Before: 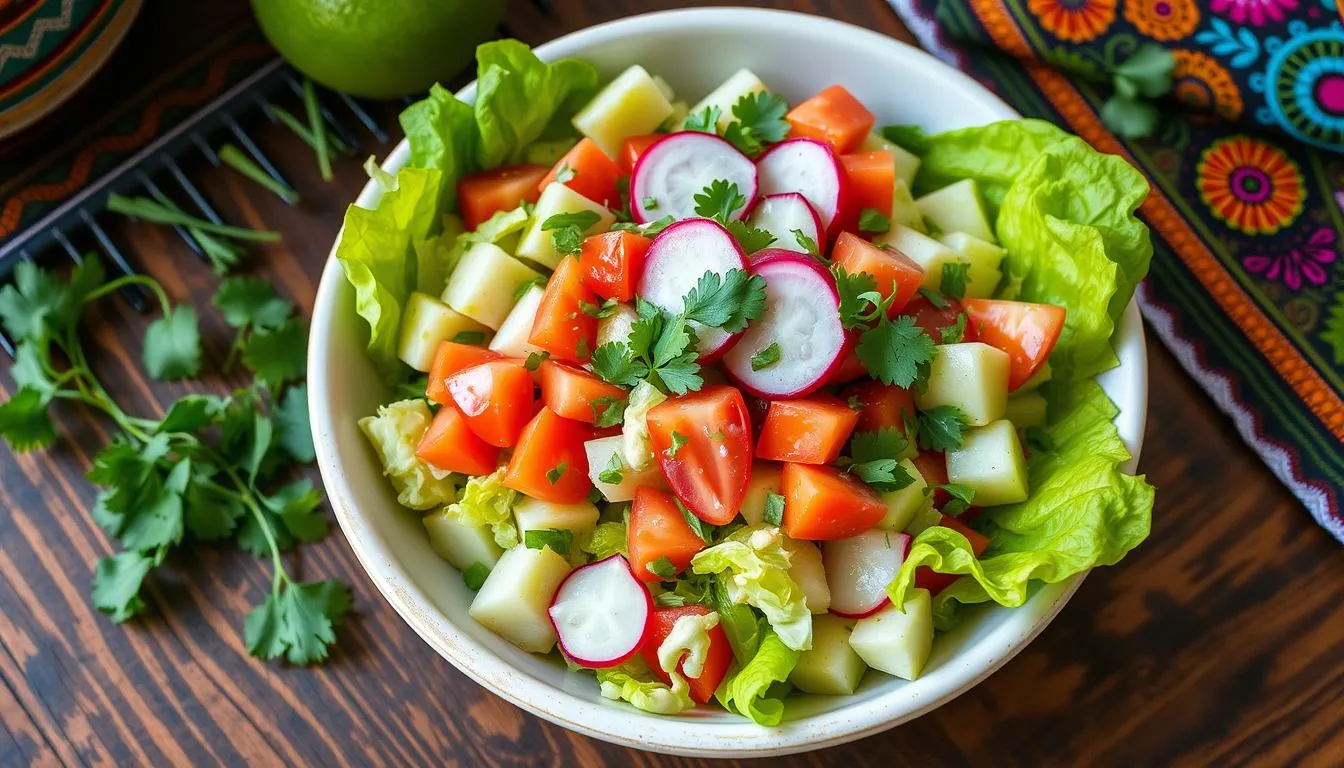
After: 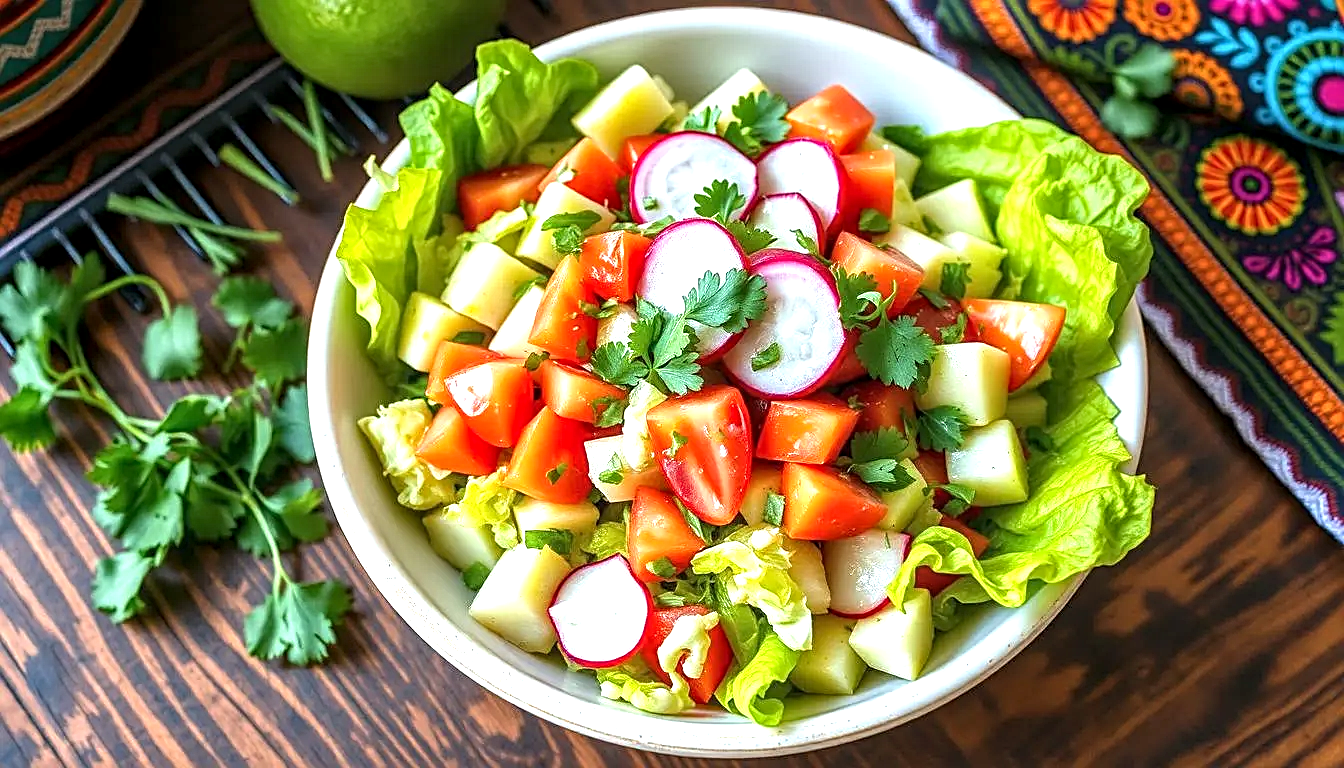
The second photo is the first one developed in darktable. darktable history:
sharpen: radius 2.767
local contrast: detail 130%
exposure: exposure 0.785 EV, compensate highlight preservation false
